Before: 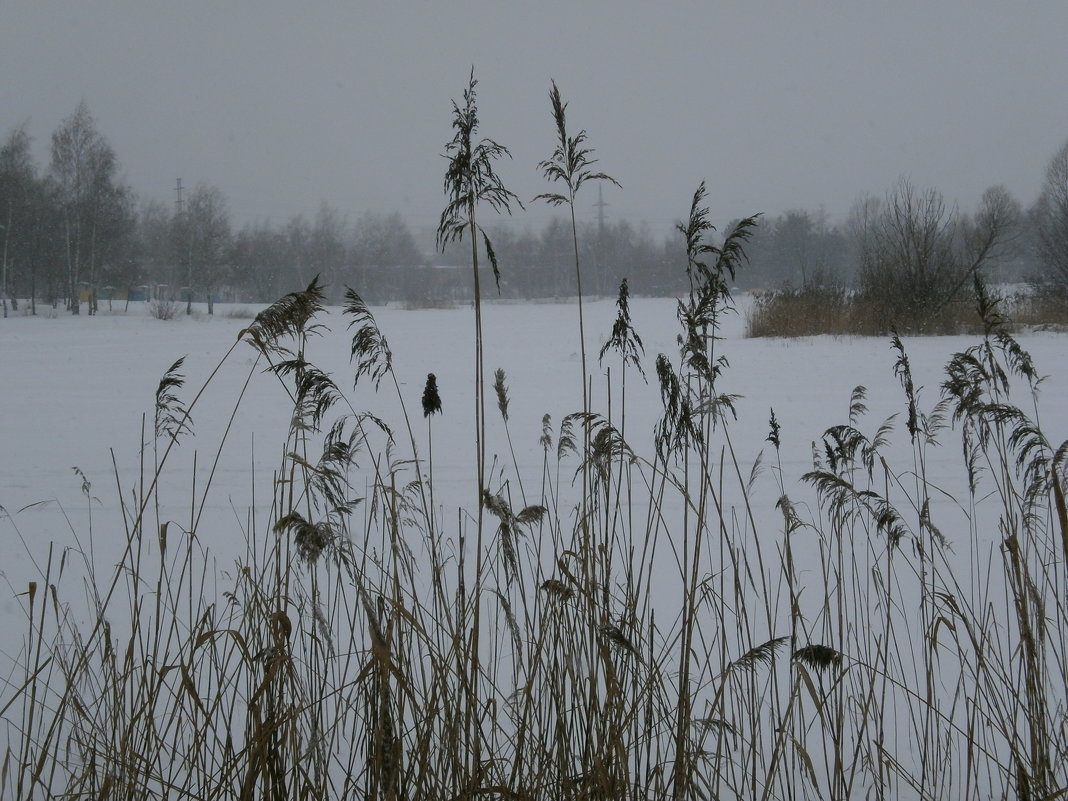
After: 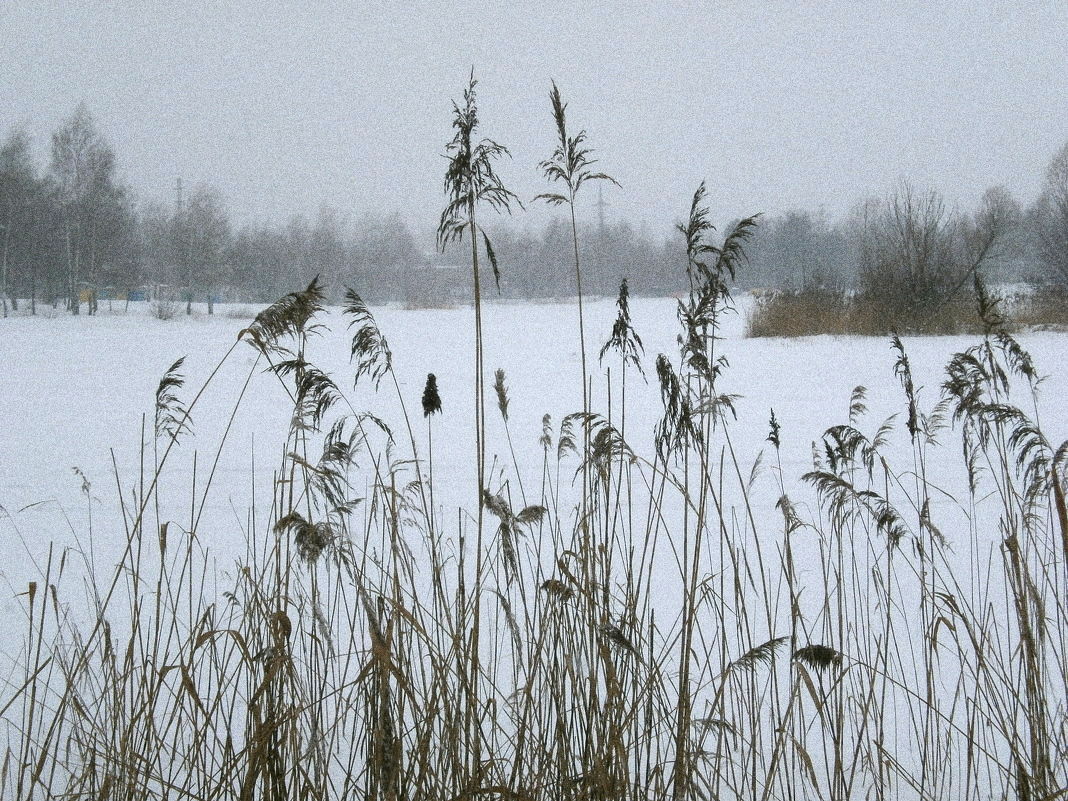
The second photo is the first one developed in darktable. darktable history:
exposure: exposure 1.089 EV, compensate highlight preservation false
grain: coarseness 14.49 ISO, strength 48.04%, mid-tones bias 35%
